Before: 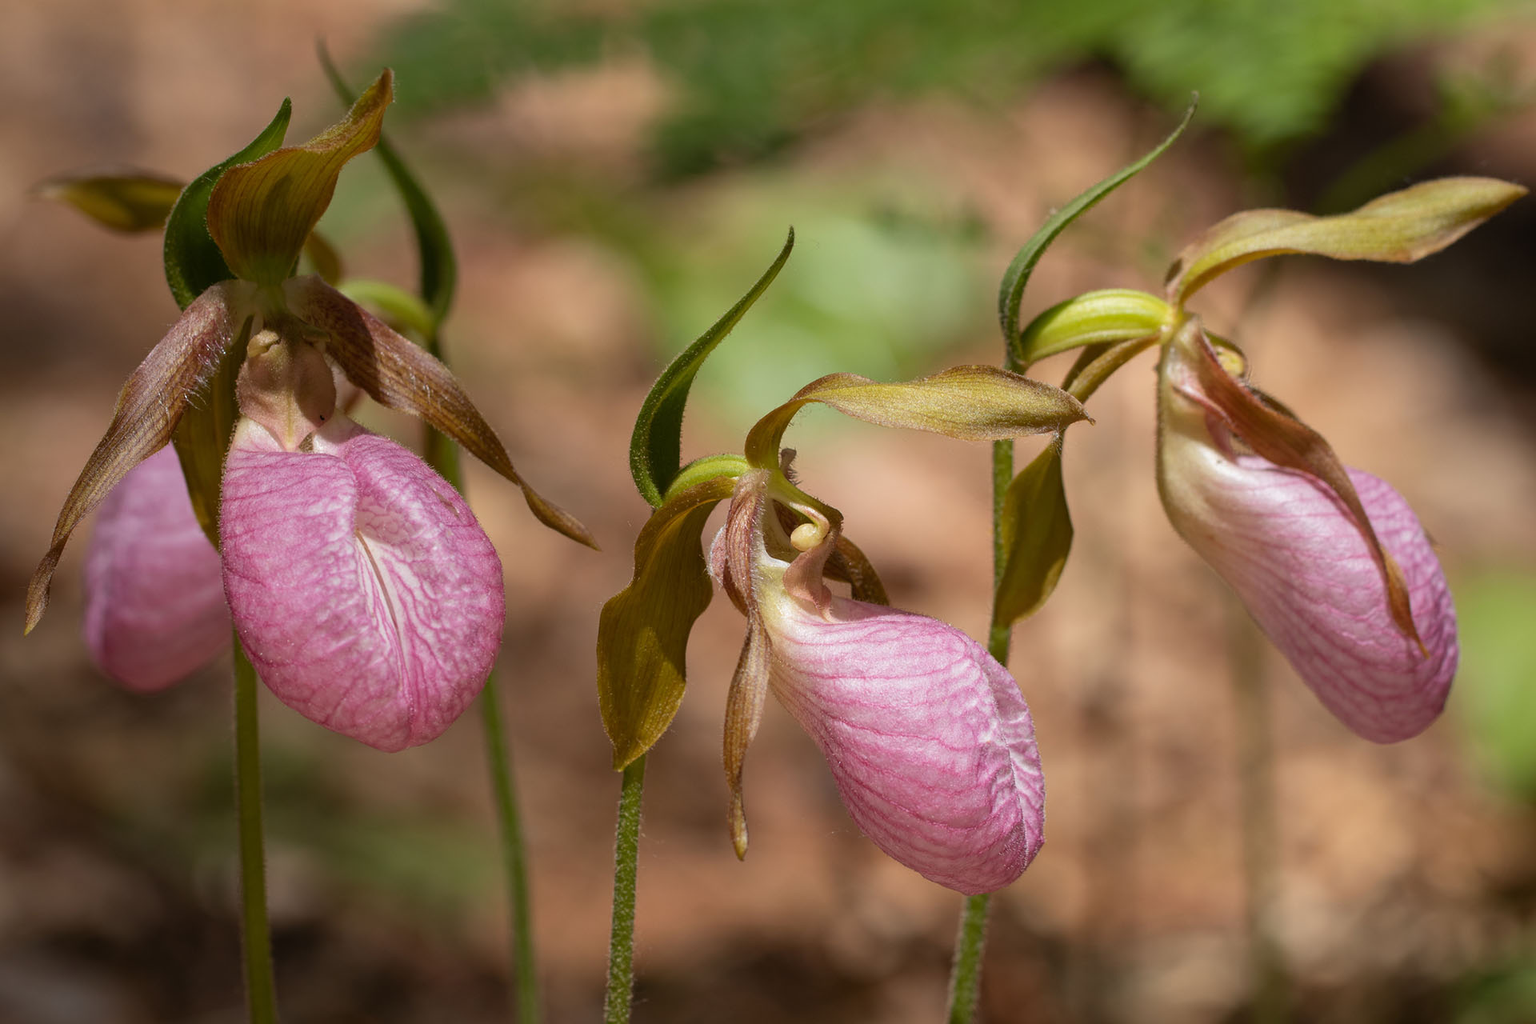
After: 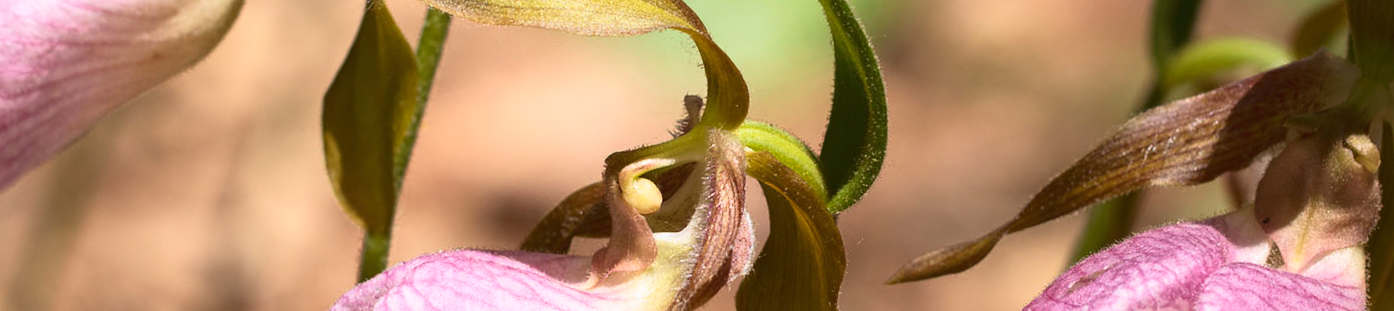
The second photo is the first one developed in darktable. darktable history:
crop and rotate: angle 16.12°, top 30.835%, bottom 35.653%
tone curve: curves: ch0 [(0, 0.058) (0.198, 0.188) (0.512, 0.582) (0.625, 0.754) (0.81, 0.934) (1, 1)], color space Lab, linked channels, preserve colors none
